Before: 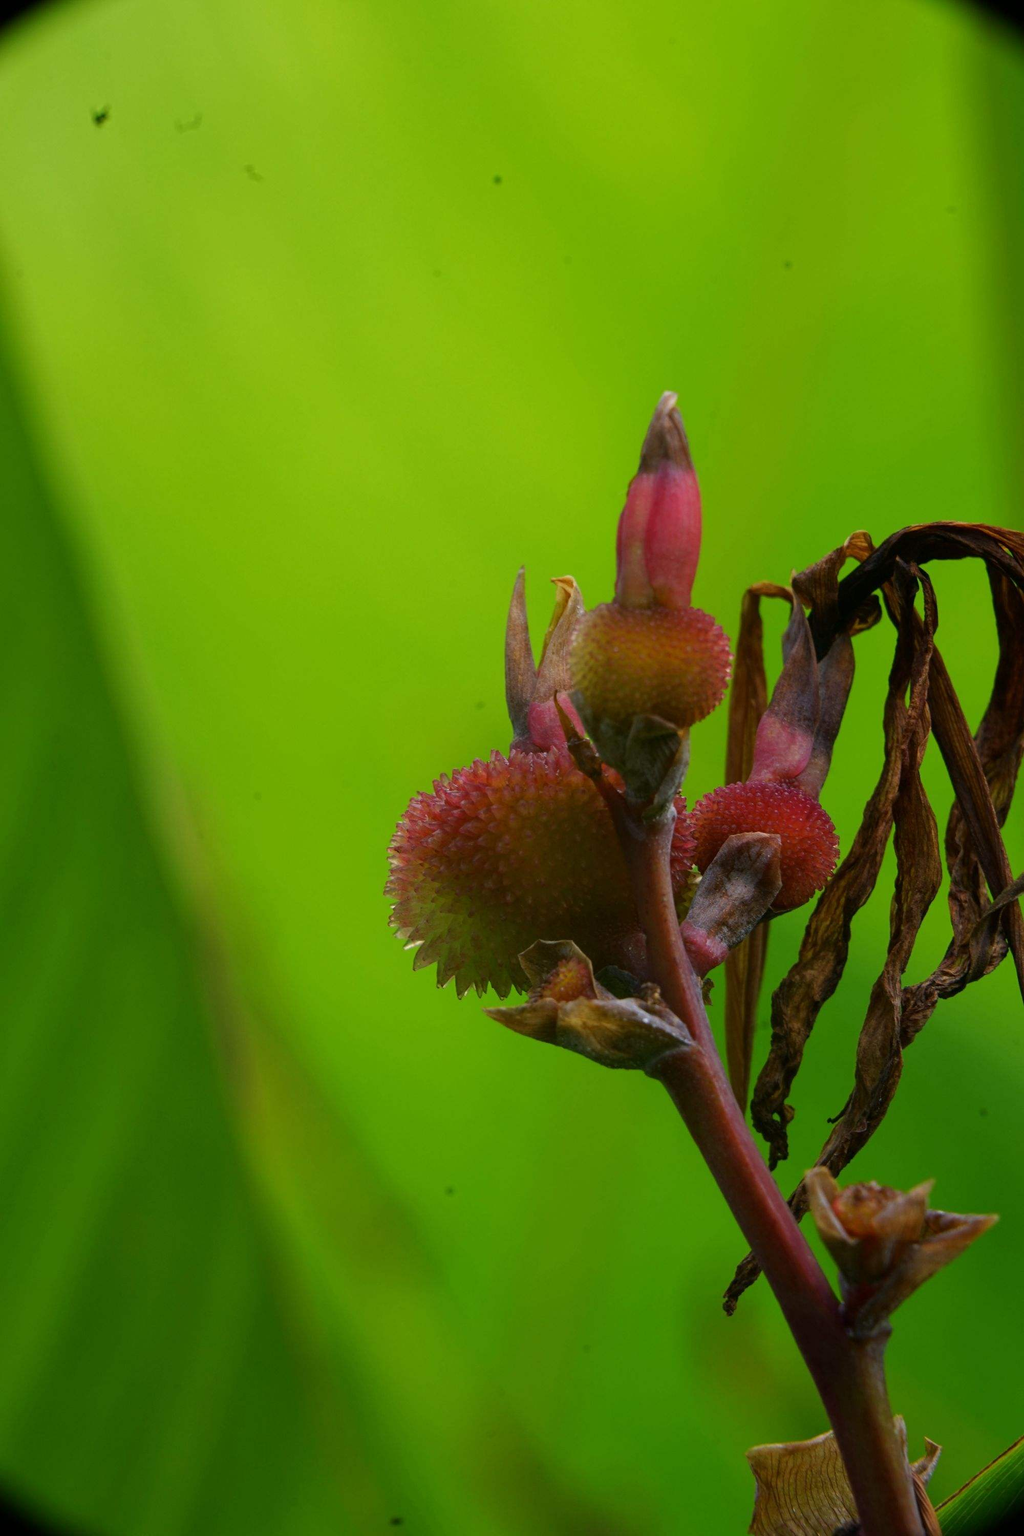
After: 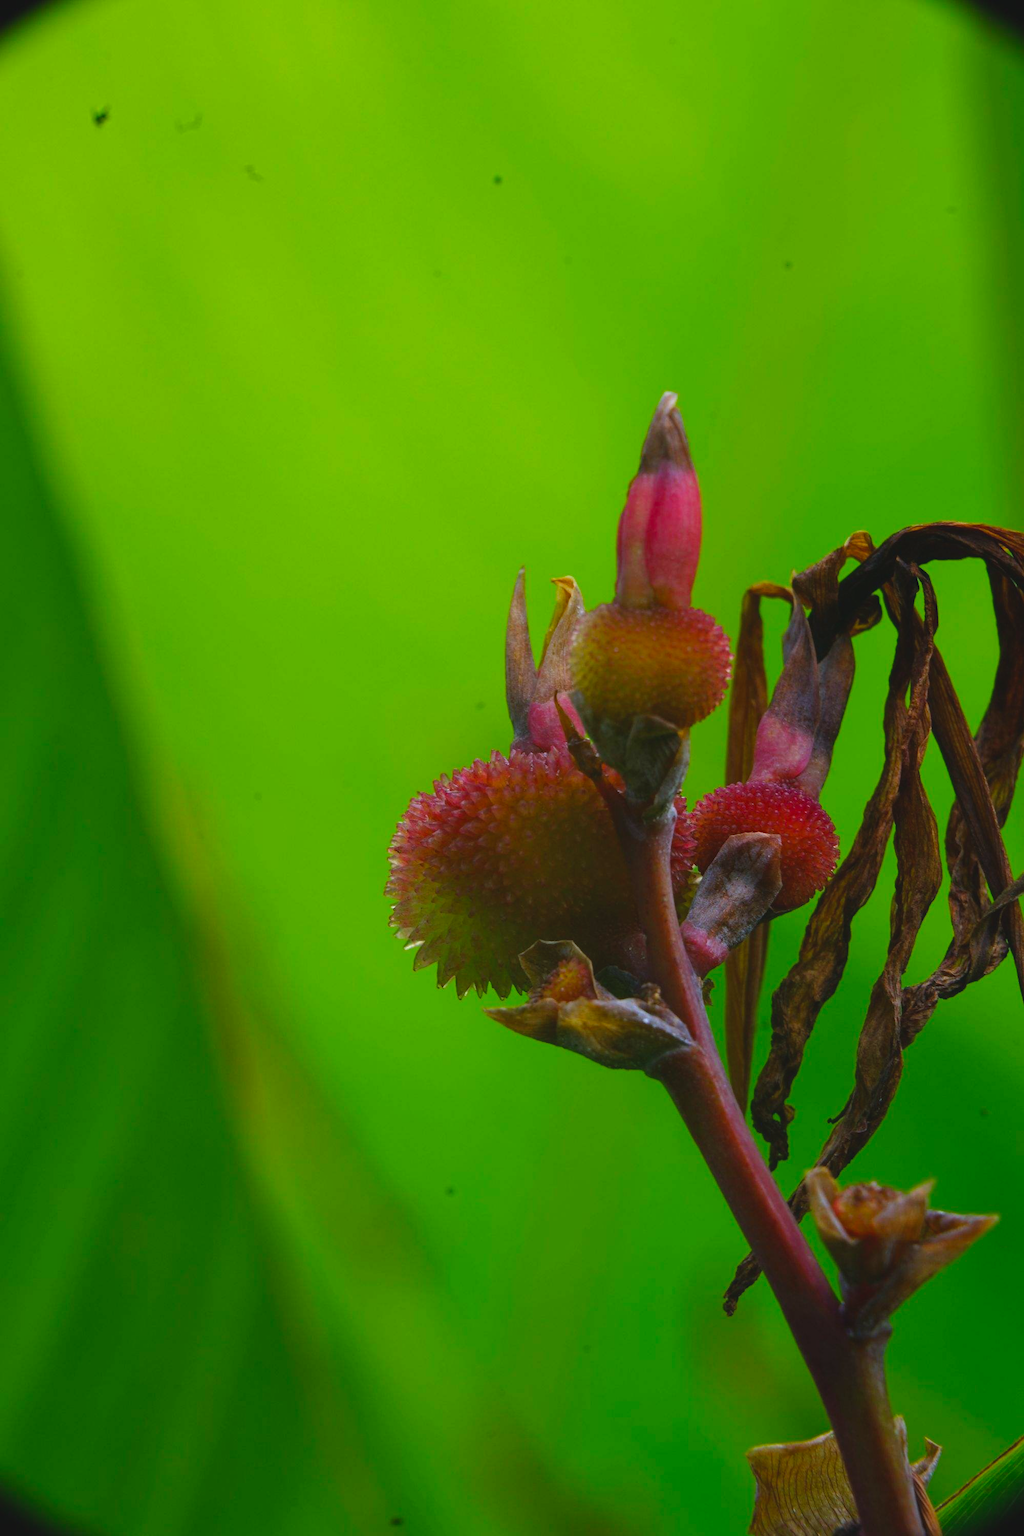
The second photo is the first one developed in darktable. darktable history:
color balance rgb: global offset › luminance 0.724%, perceptual saturation grading › global saturation 30.327%
color calibration: x 0.368, y 0.376, temperature 4382.28 K
